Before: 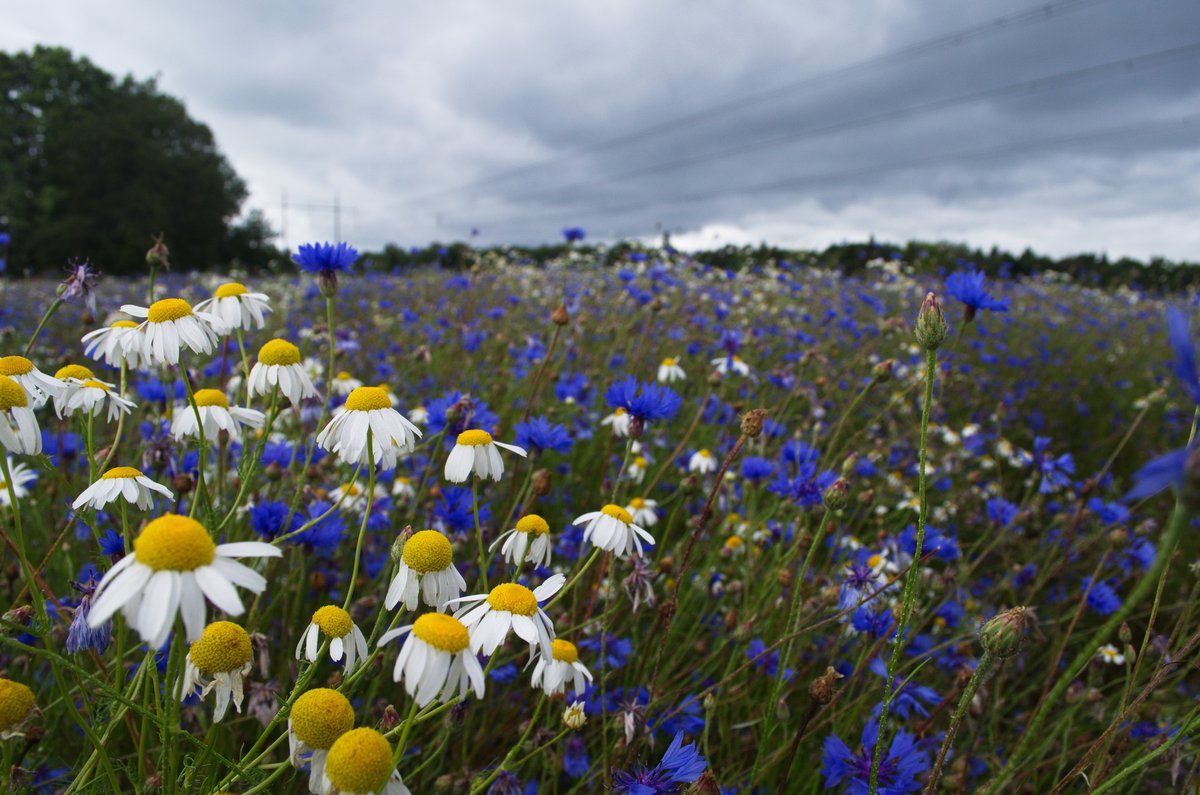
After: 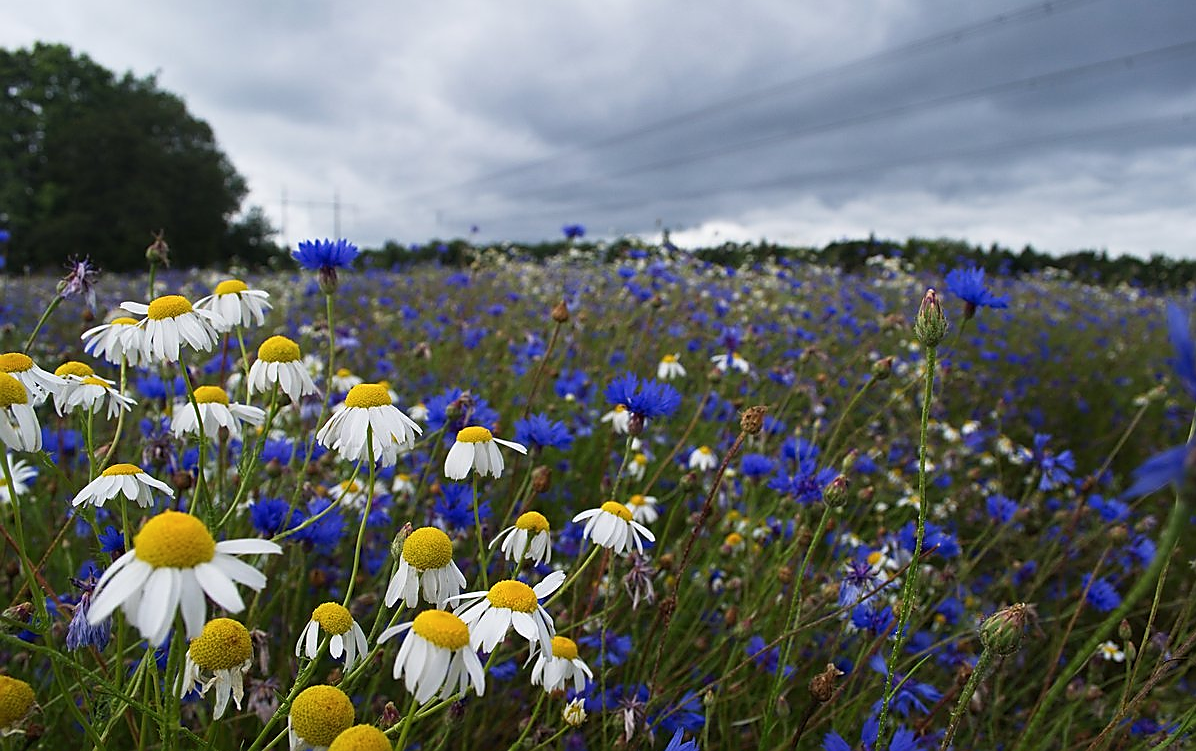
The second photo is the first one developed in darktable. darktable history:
crop: top 0.448%, right 0.264%, bottom 5.045%
sharpen: radius 1.4, amount 1.25, threshold 0.7
color balance rgb: on, module defaults
